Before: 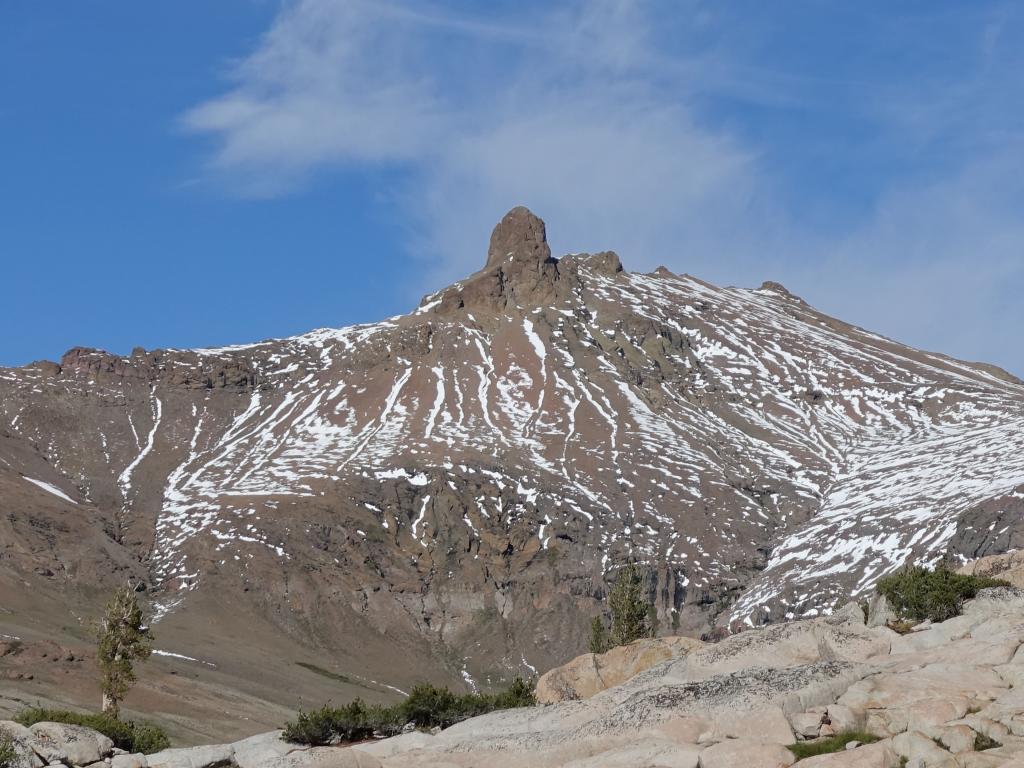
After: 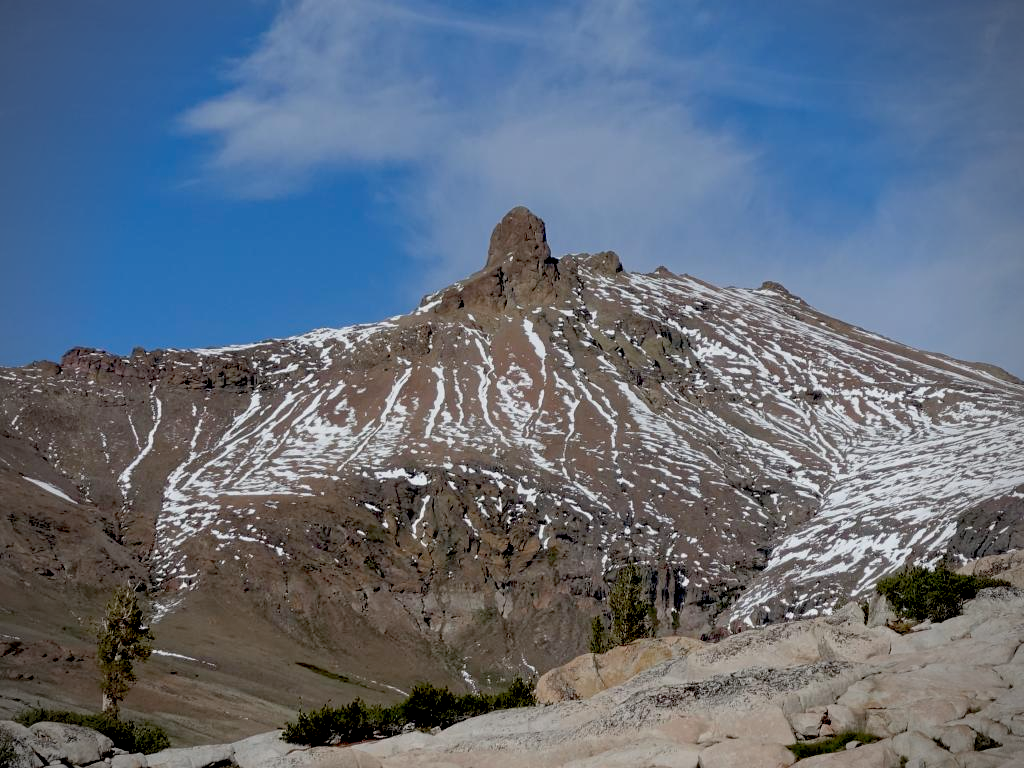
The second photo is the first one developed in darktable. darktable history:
exposure: black level correction 0.046, exposure -0.228 EV, compensate highlight preservation false
vignetting: unbound false
